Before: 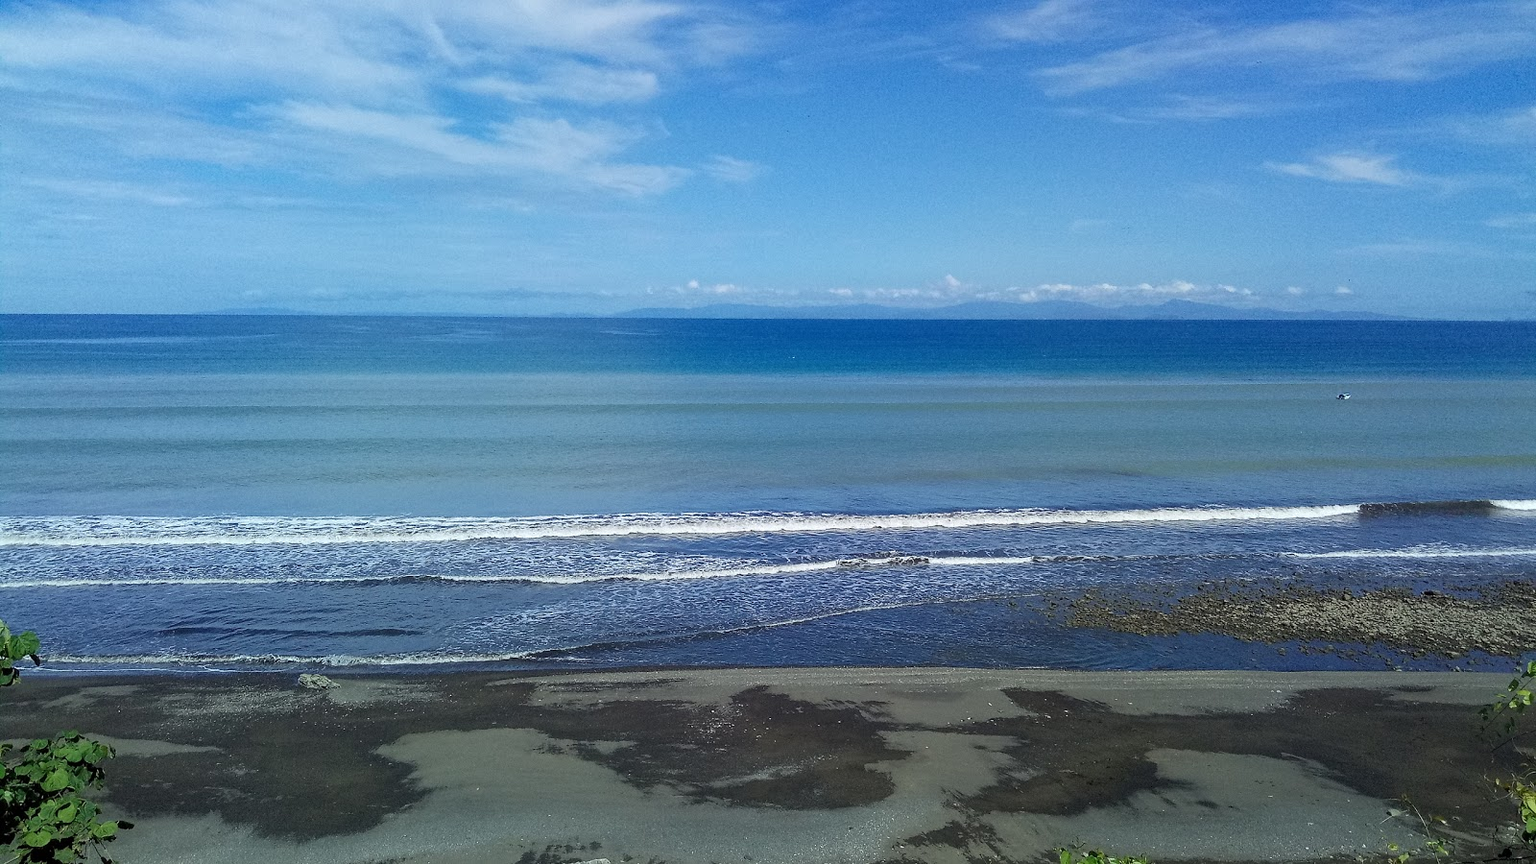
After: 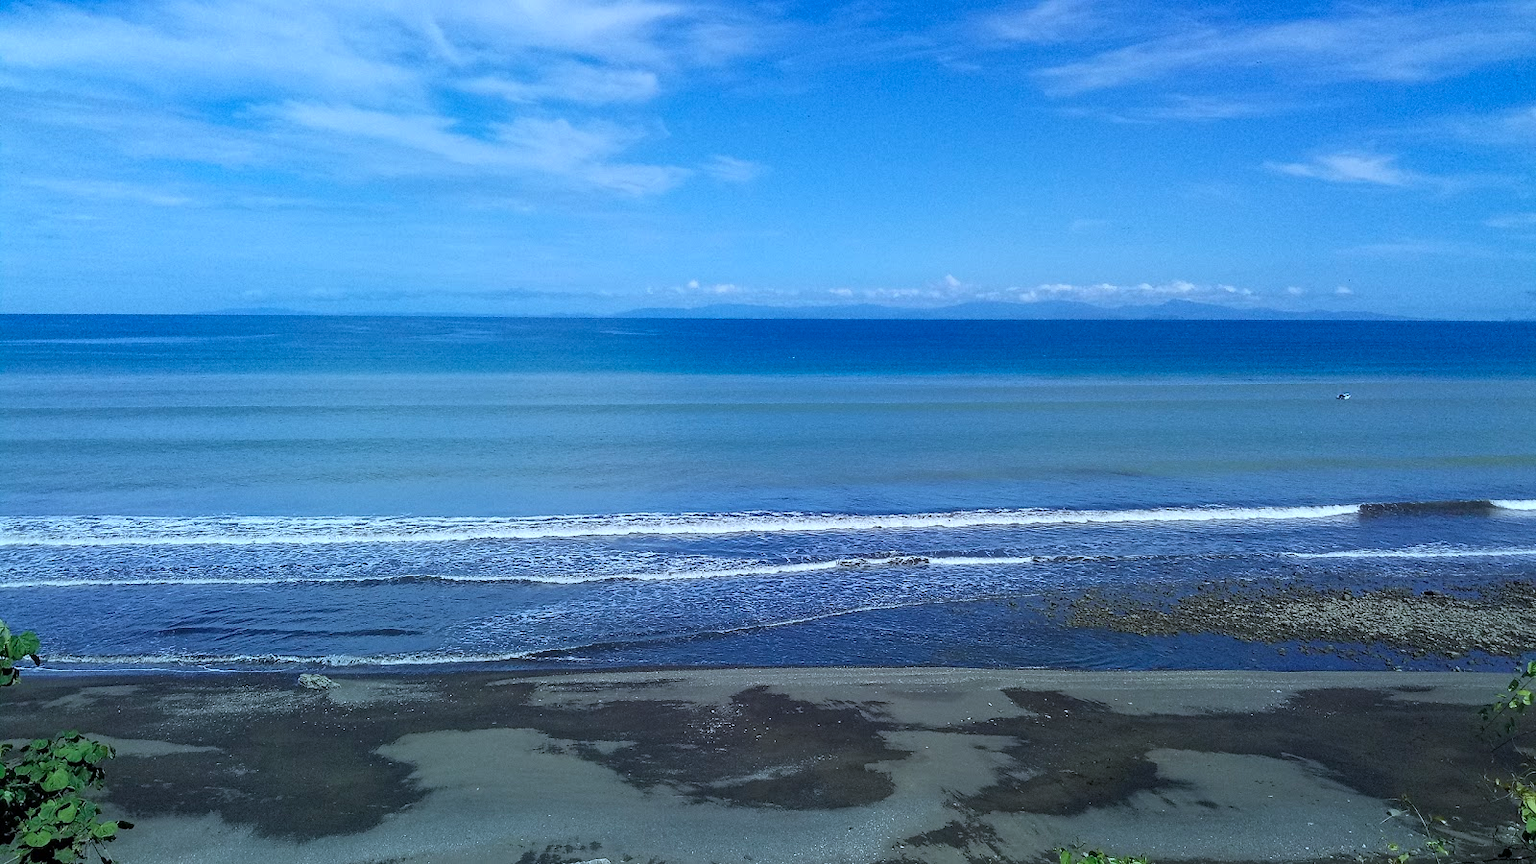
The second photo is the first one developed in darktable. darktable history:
exposure: compensate highlight preservation false
color calibration: x 0.38, y 0.391, temperature 4088.68 K, gamut compression 0.983
